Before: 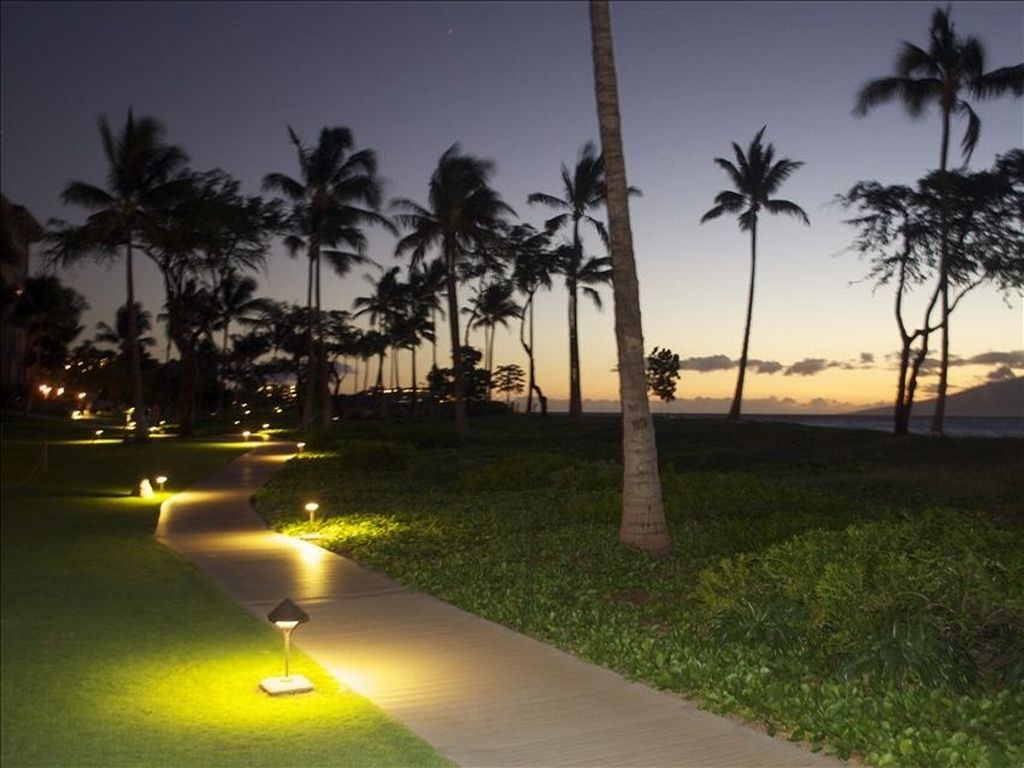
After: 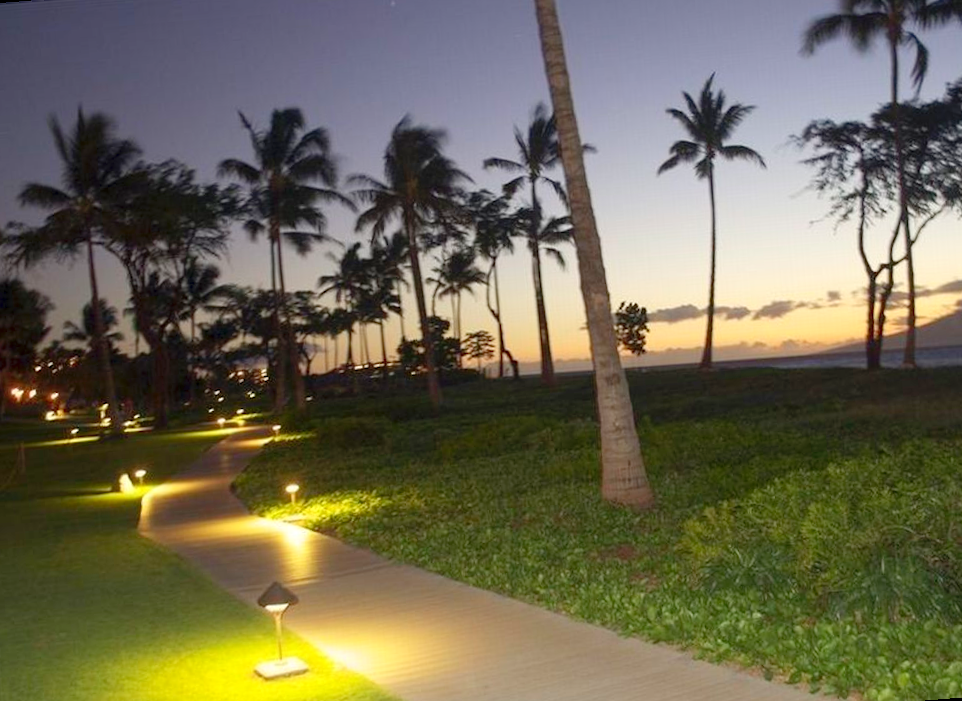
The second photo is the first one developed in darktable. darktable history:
rotate and perspective: rotation -4.57°, crop left 0.054, crop right 0.944, crop top 0.087, crop bottom 0.914
levels: levels [0, 0.43, 0.984]
